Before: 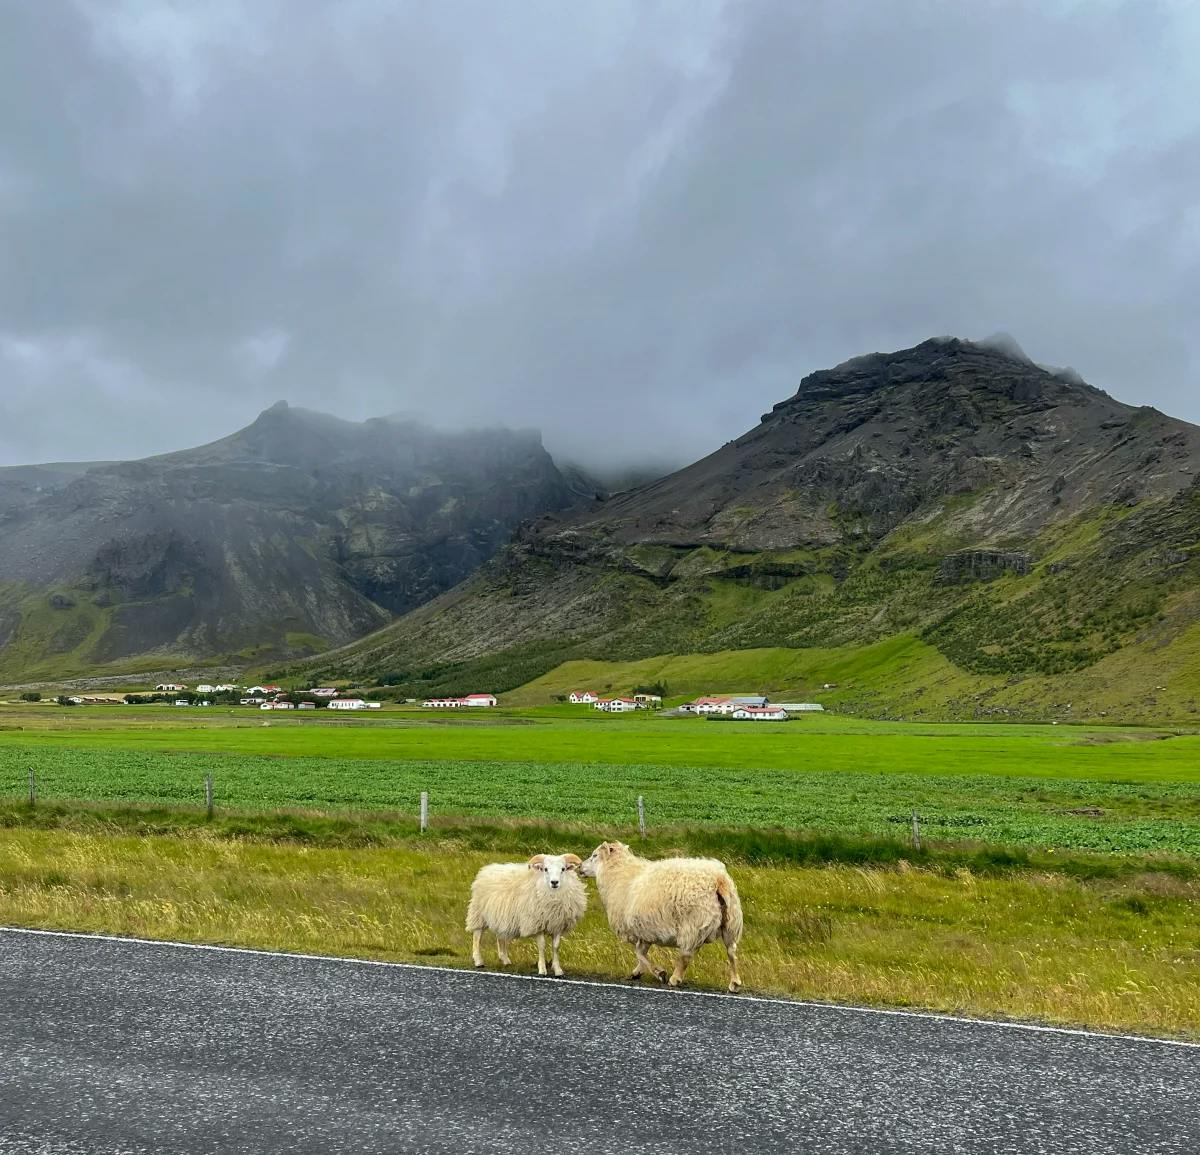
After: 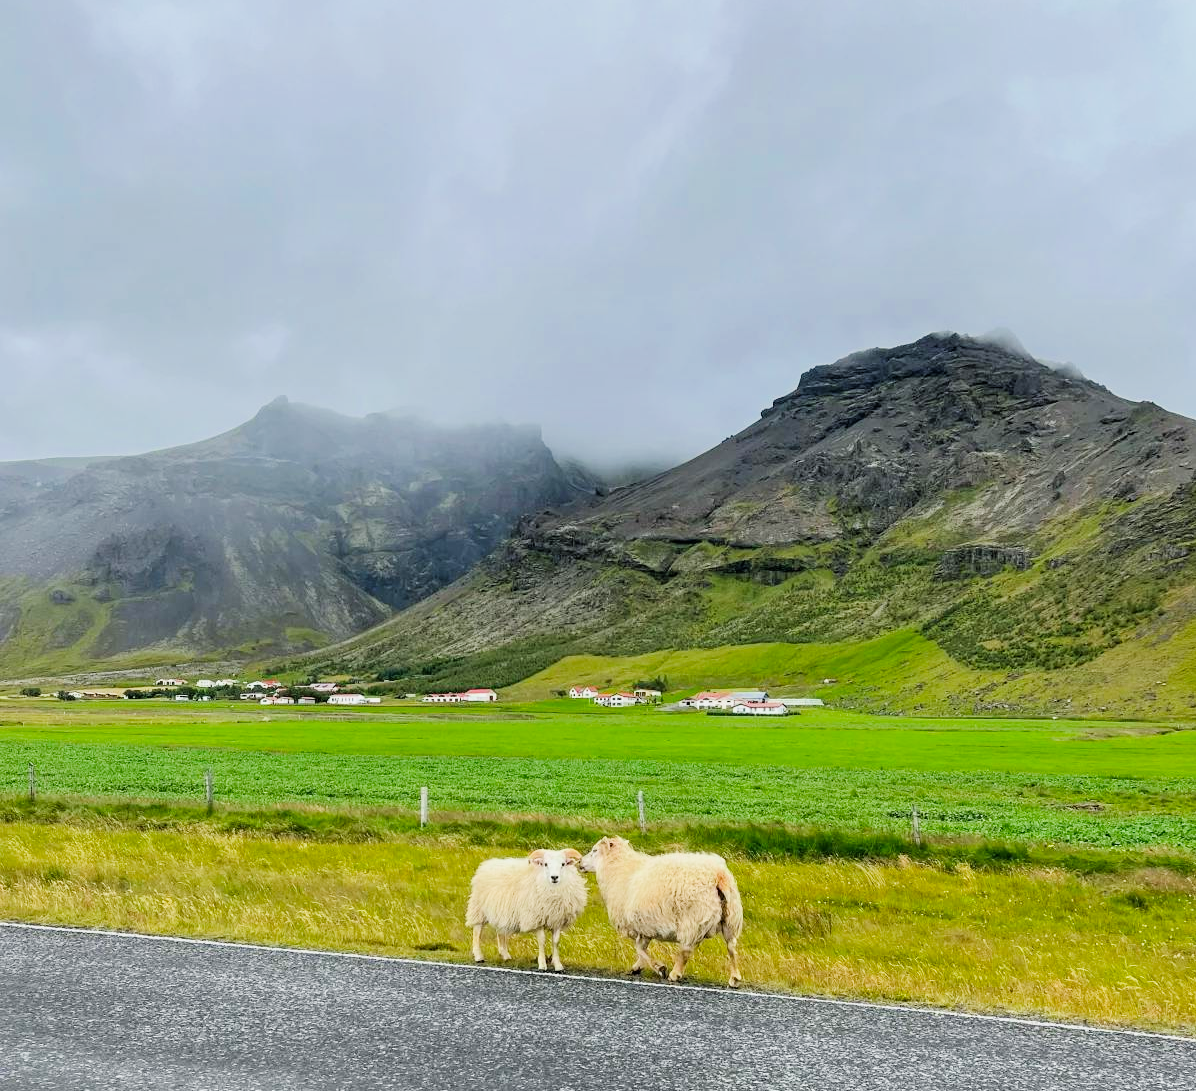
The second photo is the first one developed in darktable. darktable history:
crop: top 0.448%, right 0.264%, bottom 5.045%
filmic rgb: black relative exposure -7.65 EV, white relative exposure 4.56 EV, hardness 3.61, contrast 1.05
vibrance: vibrance 60%
exposure: black level correction 0, exposure 1 EV, compensate exposure bias true, compensate highlight preservation false
